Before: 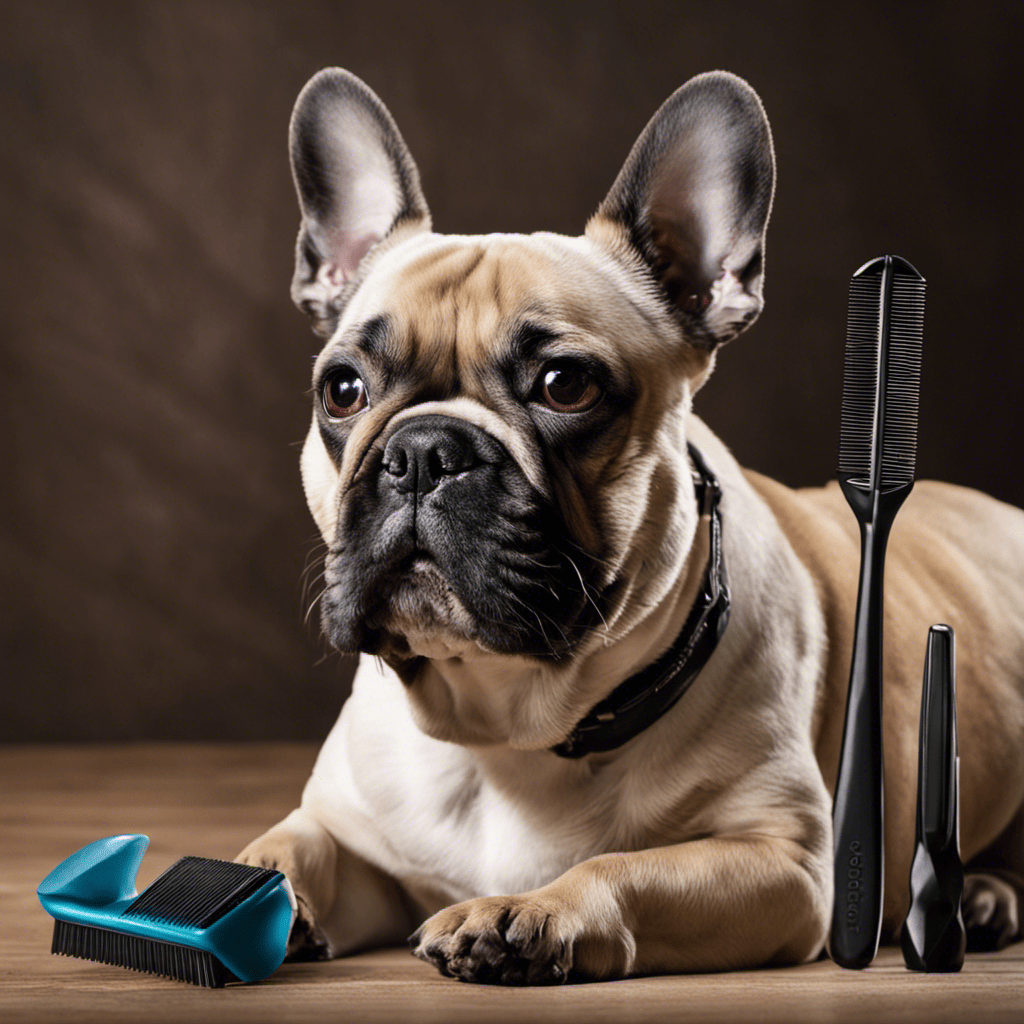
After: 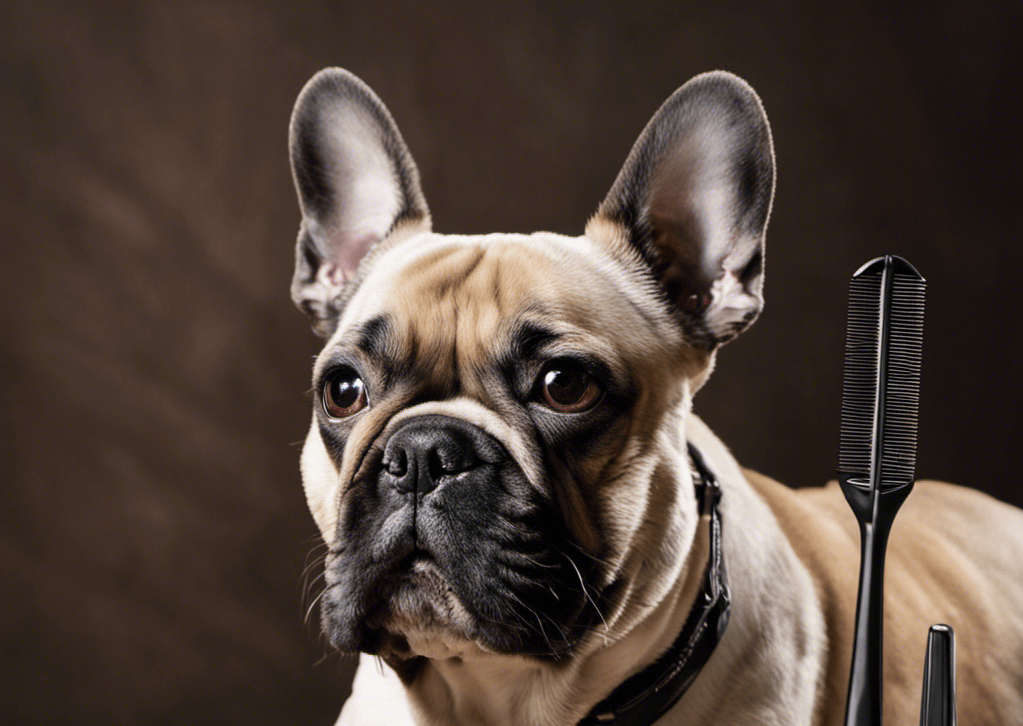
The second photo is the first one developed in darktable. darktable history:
crop: right 0%, bottom 29.043%
